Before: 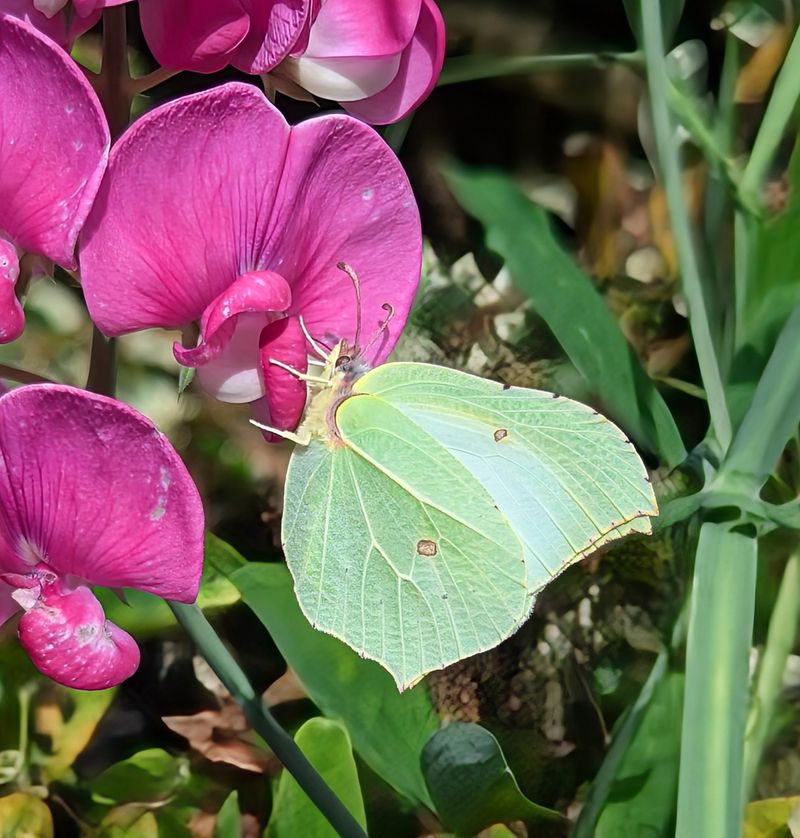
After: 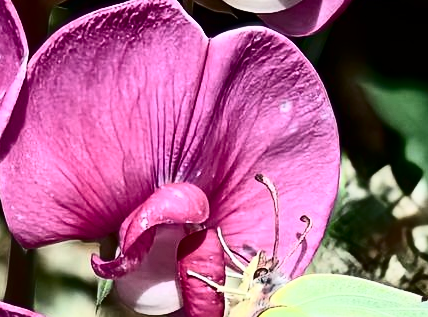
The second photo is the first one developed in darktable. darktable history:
crop: left 10.342%, top 10.618%, right 36.133%, bottom 51.456%
contrast brightness saturation: contrast 0.51, saturation -0.083
